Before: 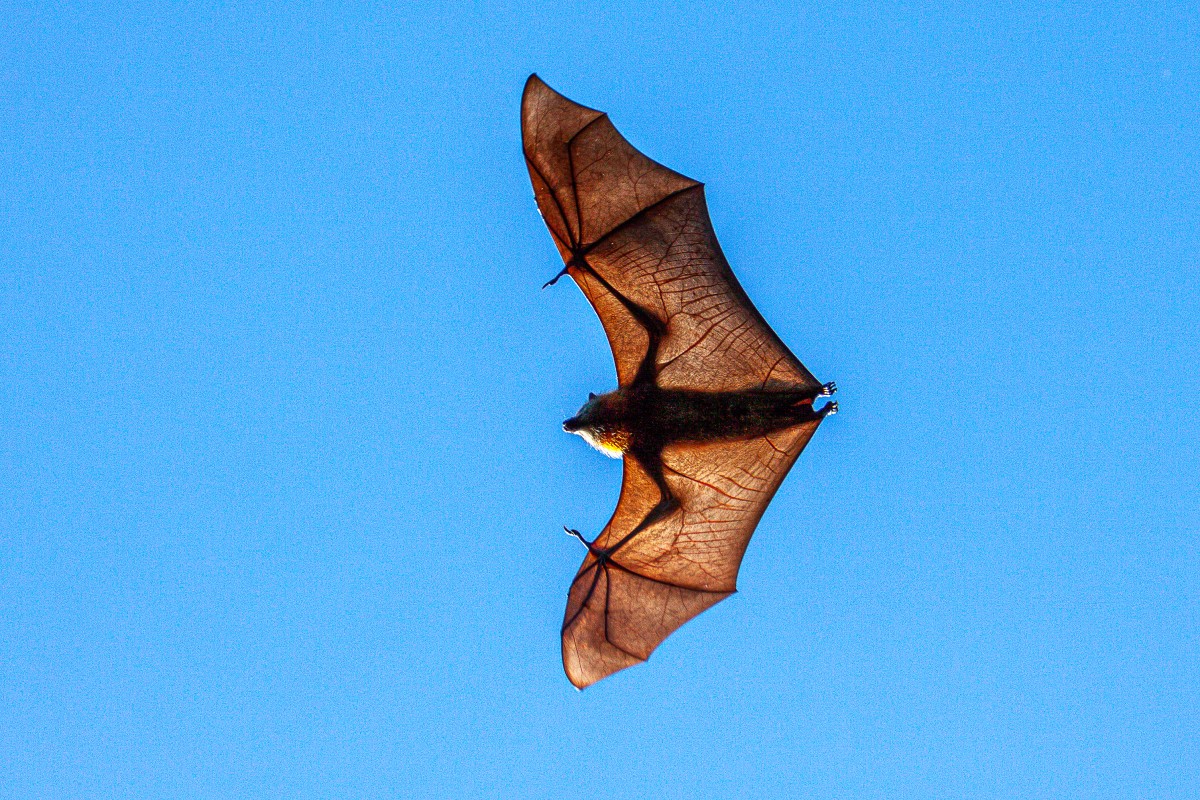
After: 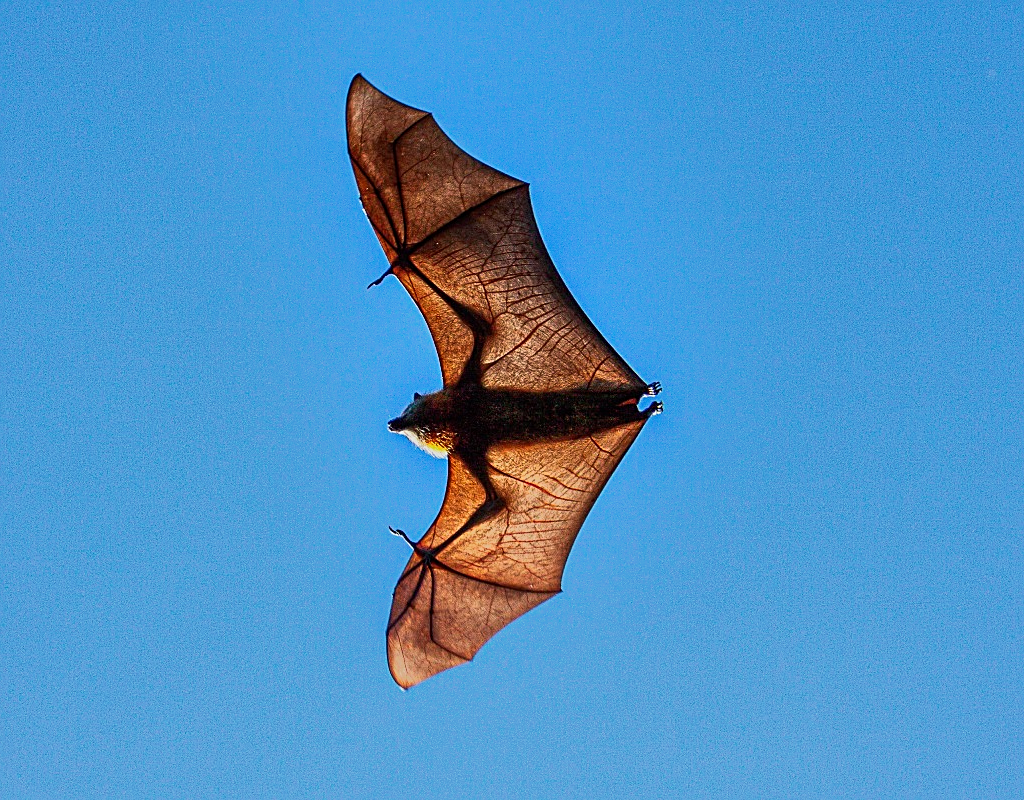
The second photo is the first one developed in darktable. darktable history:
tone equalizer: -7 EV -0.63 EV, -6 EV 1 EV, -5 EV -0.45 EV, -4 EV 0.43 EV, -3 EV 0.41 EV, -2 EV 0.15 EV, -1 EV -0.15 EV, +0 EV -0.39 EV, smoothing diameter 25%, edges refinement/feathering 10, preserve details guided filter
crop and rotate: left 14.584%
sharpen: on, module defaults
